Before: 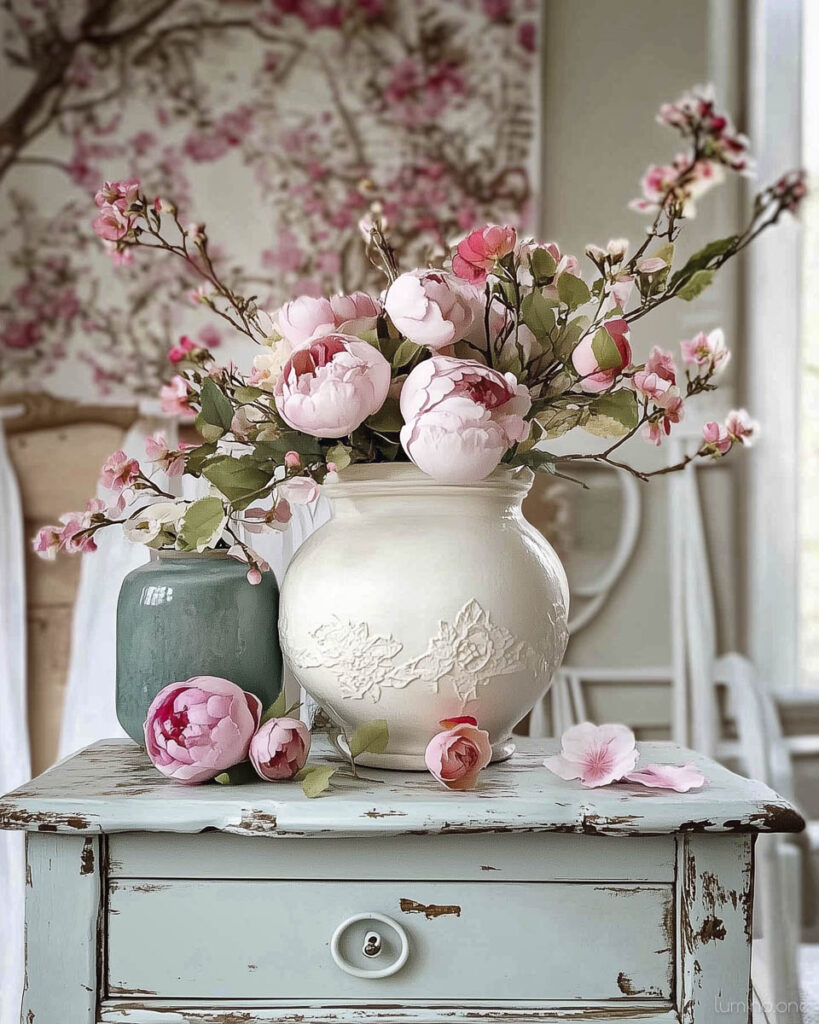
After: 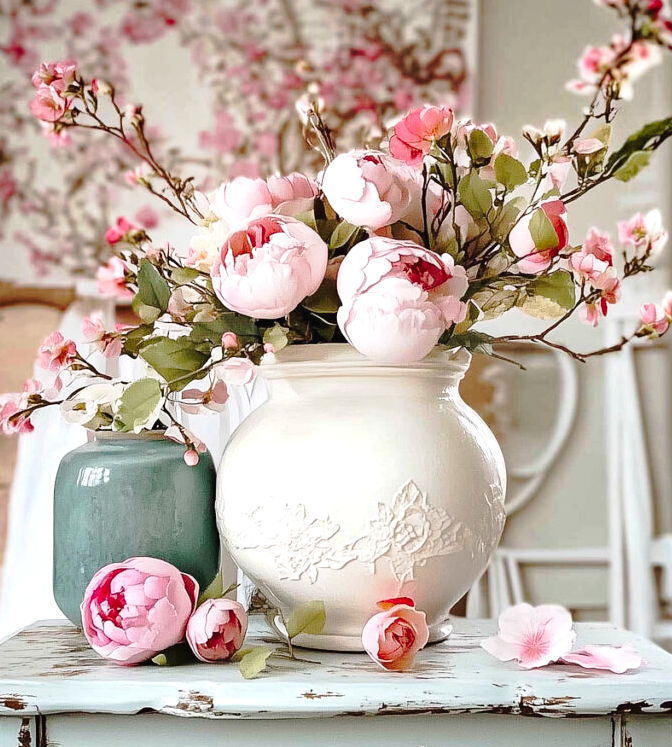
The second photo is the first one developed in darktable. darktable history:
tone curve: curves: ch0 [(0.003, 0.015) (0.104, 0.07) (0.239, 0.201) (0.327, 0.317) (0.401, 0.443) (0.495, 0.55) (0.65, 0.68) (0.832, 0.858) (1, 0.977)]; ch1 [(0, 0) (0.161, 0.092) (0.35, 0.33) (0.379, 0.401) (0.447, 0.476) (0.495, 0.499) (0.515, 0.518) (0.55, 0.557) (0.621, 0.615) (0.718, 0.734) (1, 1)]; ch2 [(0, 0) (0.359, 0.372) (0.437, 0.437) (0.502, 0.501) (0.534, 0.537) (0.599, 0.586) (1, 1)], preserve colors none
exposure: black level correction 0, exposure 0.499 EV, compensate highlight preservation false
crop: left 7.737%, top 11.644%, right 10.182%, bottom 15.39%
base curve: curves: ch0 [(0, 0) (0.472, 0.455) (1, 1)]
